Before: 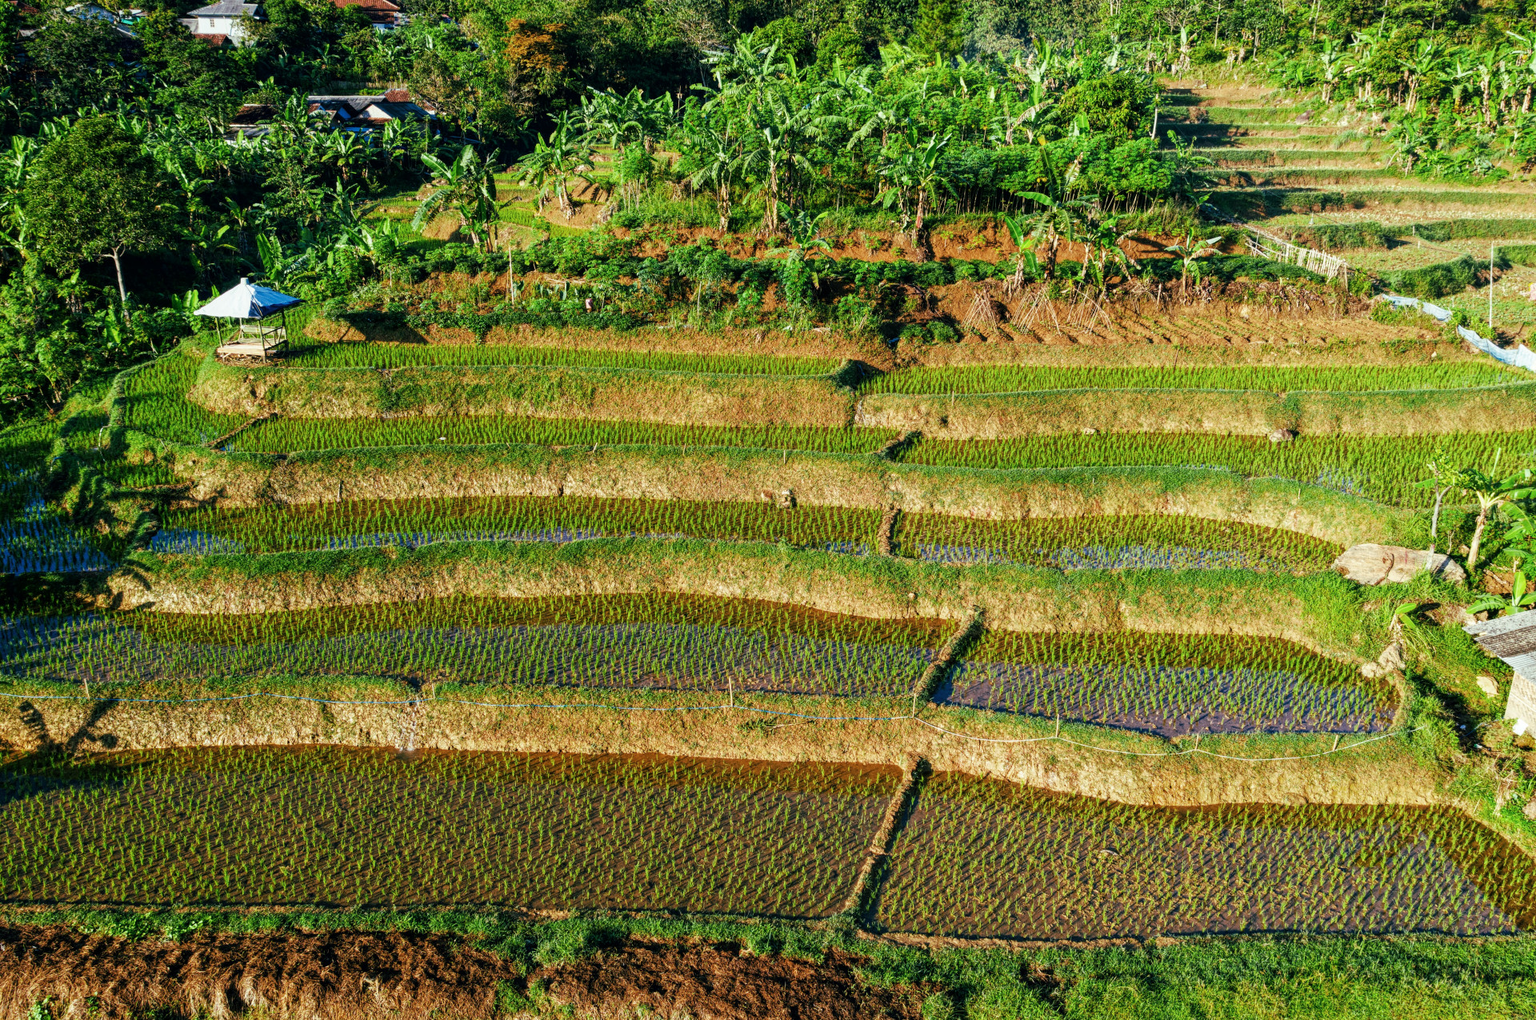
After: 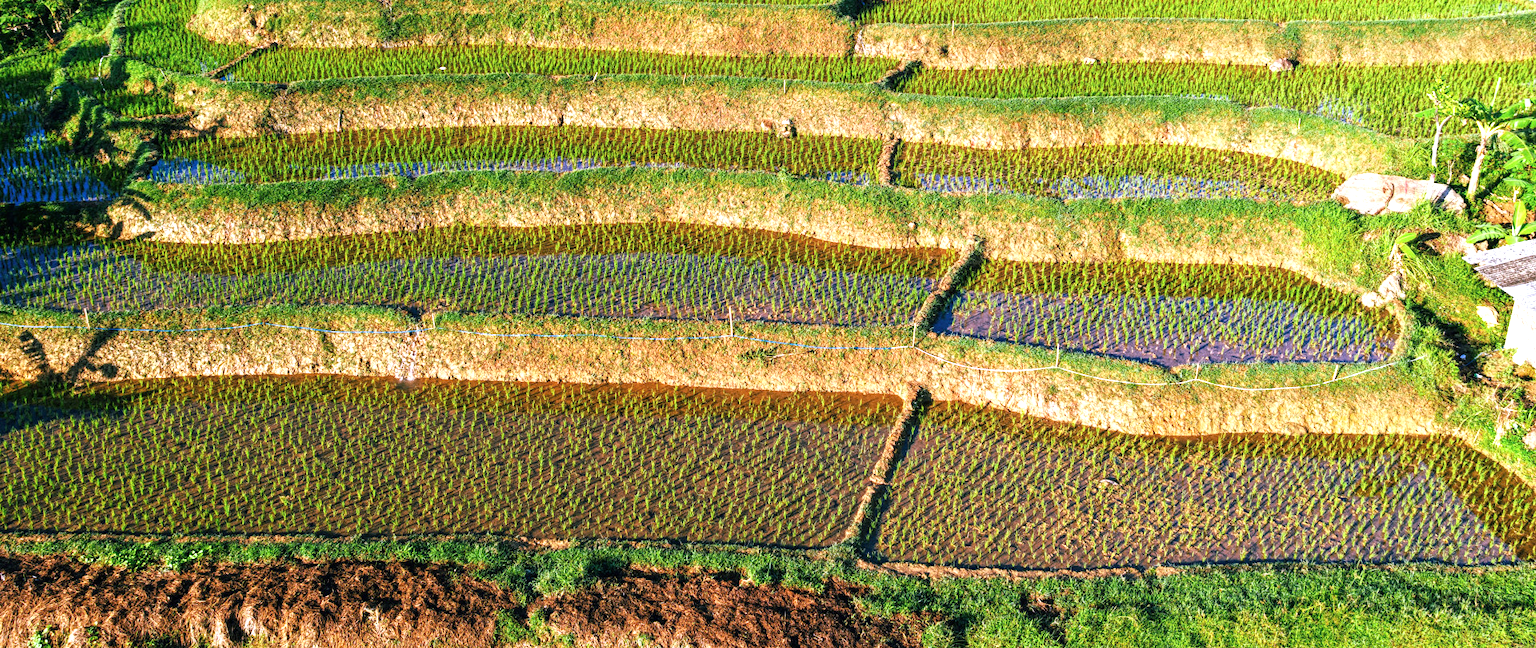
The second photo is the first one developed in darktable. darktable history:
crop and rotate: top 36.435%
exposure: black level correction 0, exposure 0.68 EV, compensate exposure bias true, compensate highlight preservation false
white balance: red 1.042, blue 1.17
